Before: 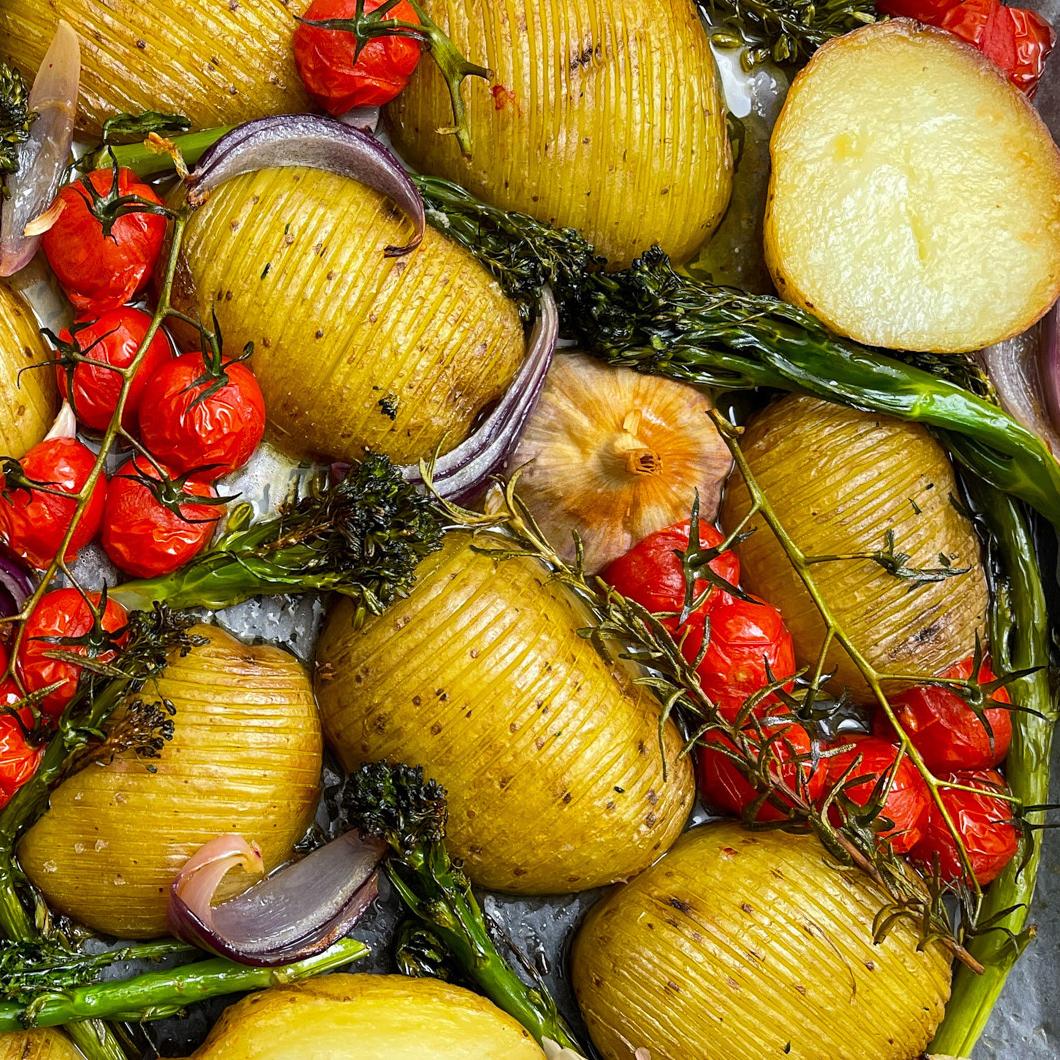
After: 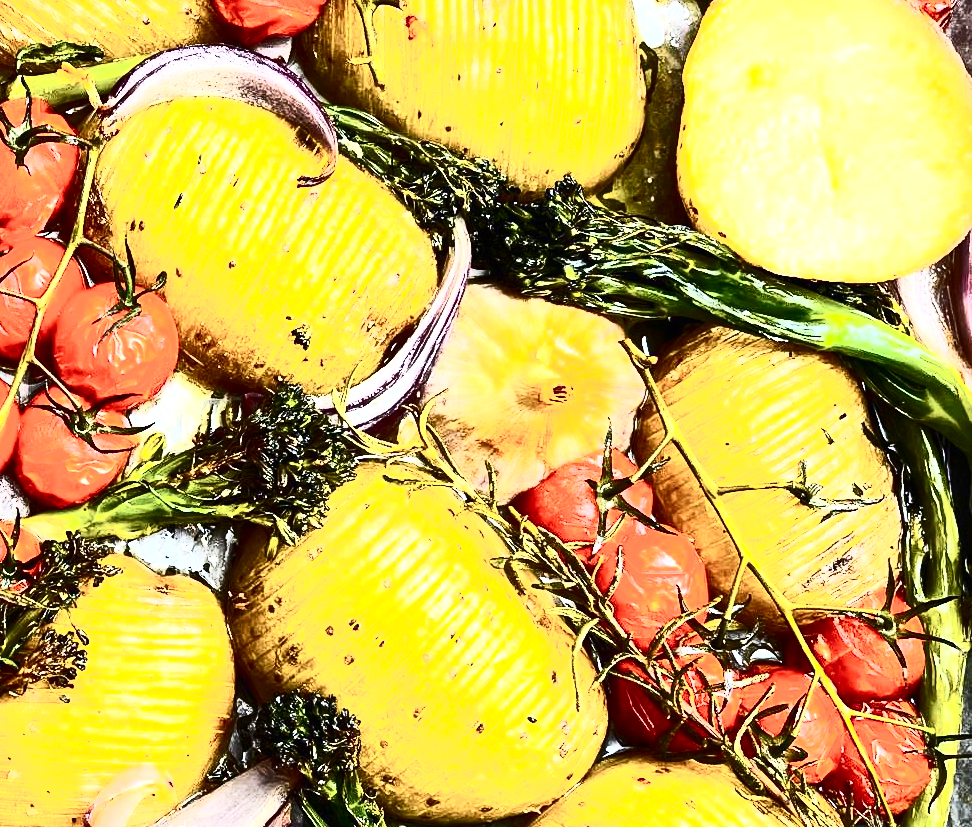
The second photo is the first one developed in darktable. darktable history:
contrast brightness saturation: contrast 0.945, brightness 0.205
crop: left 8.298%, top 6.609%, bottom 15.302%
exposure: black level correction 0, exposure 1.2 EV, compensate exposure bias true, compensate highlight preservation false
